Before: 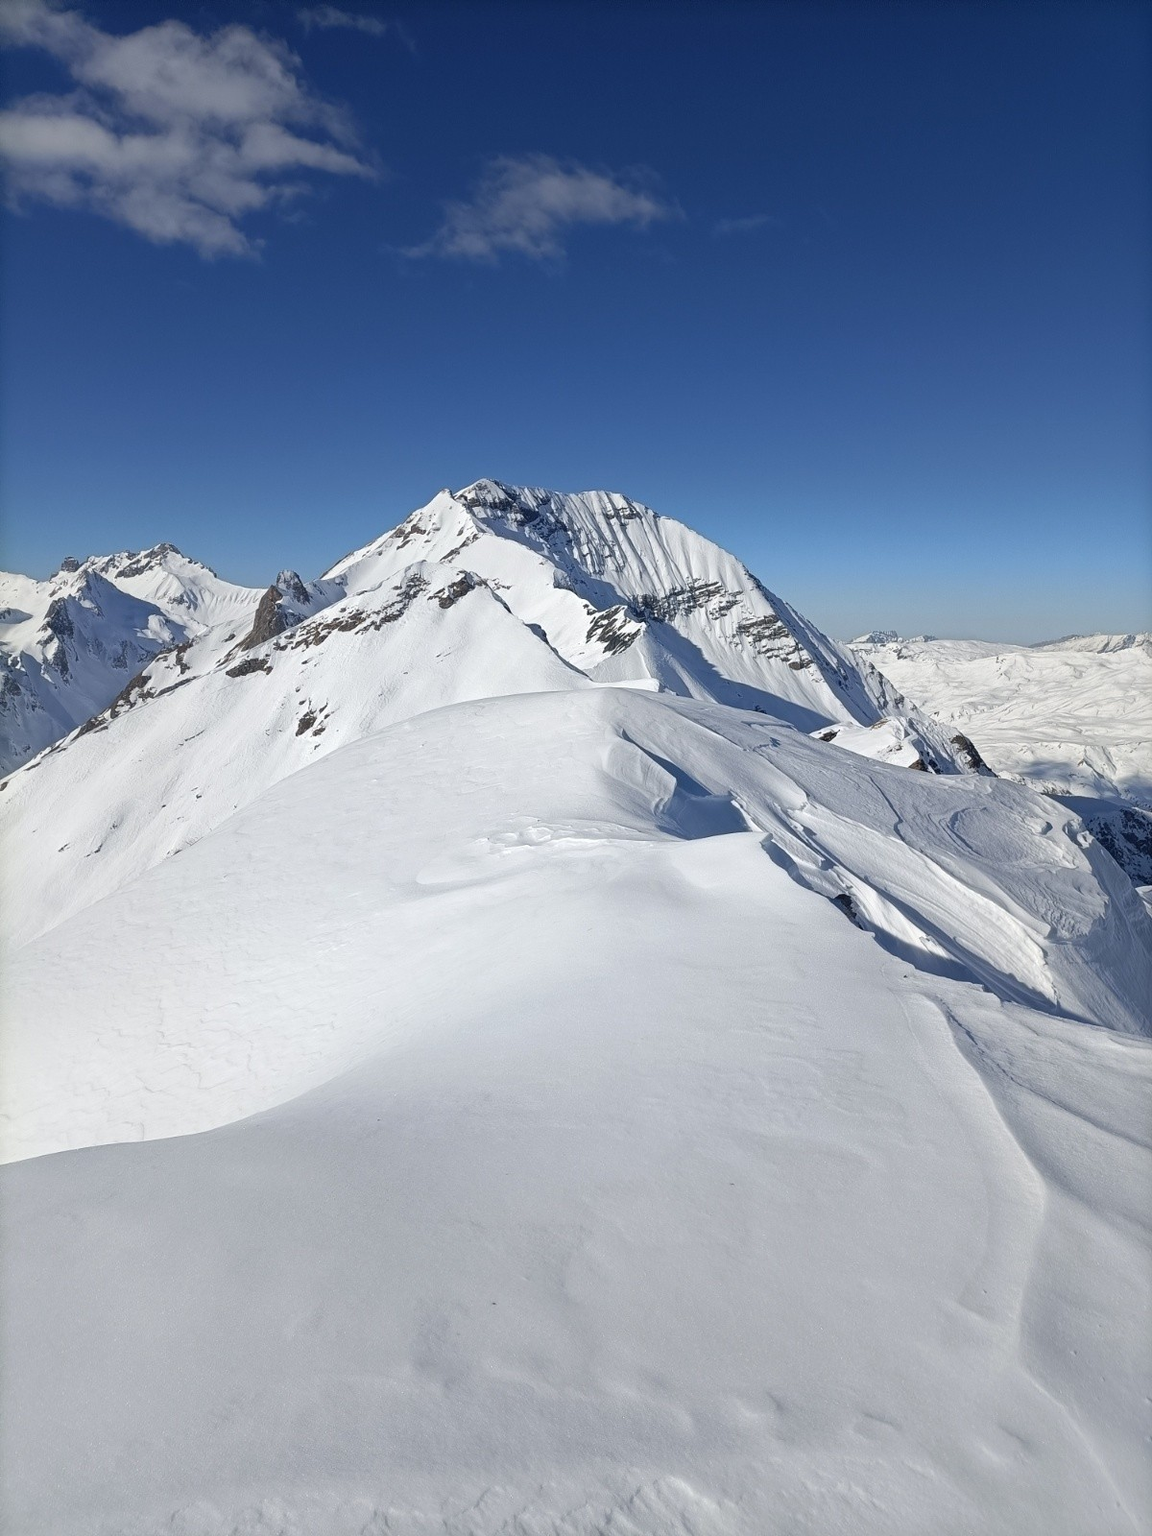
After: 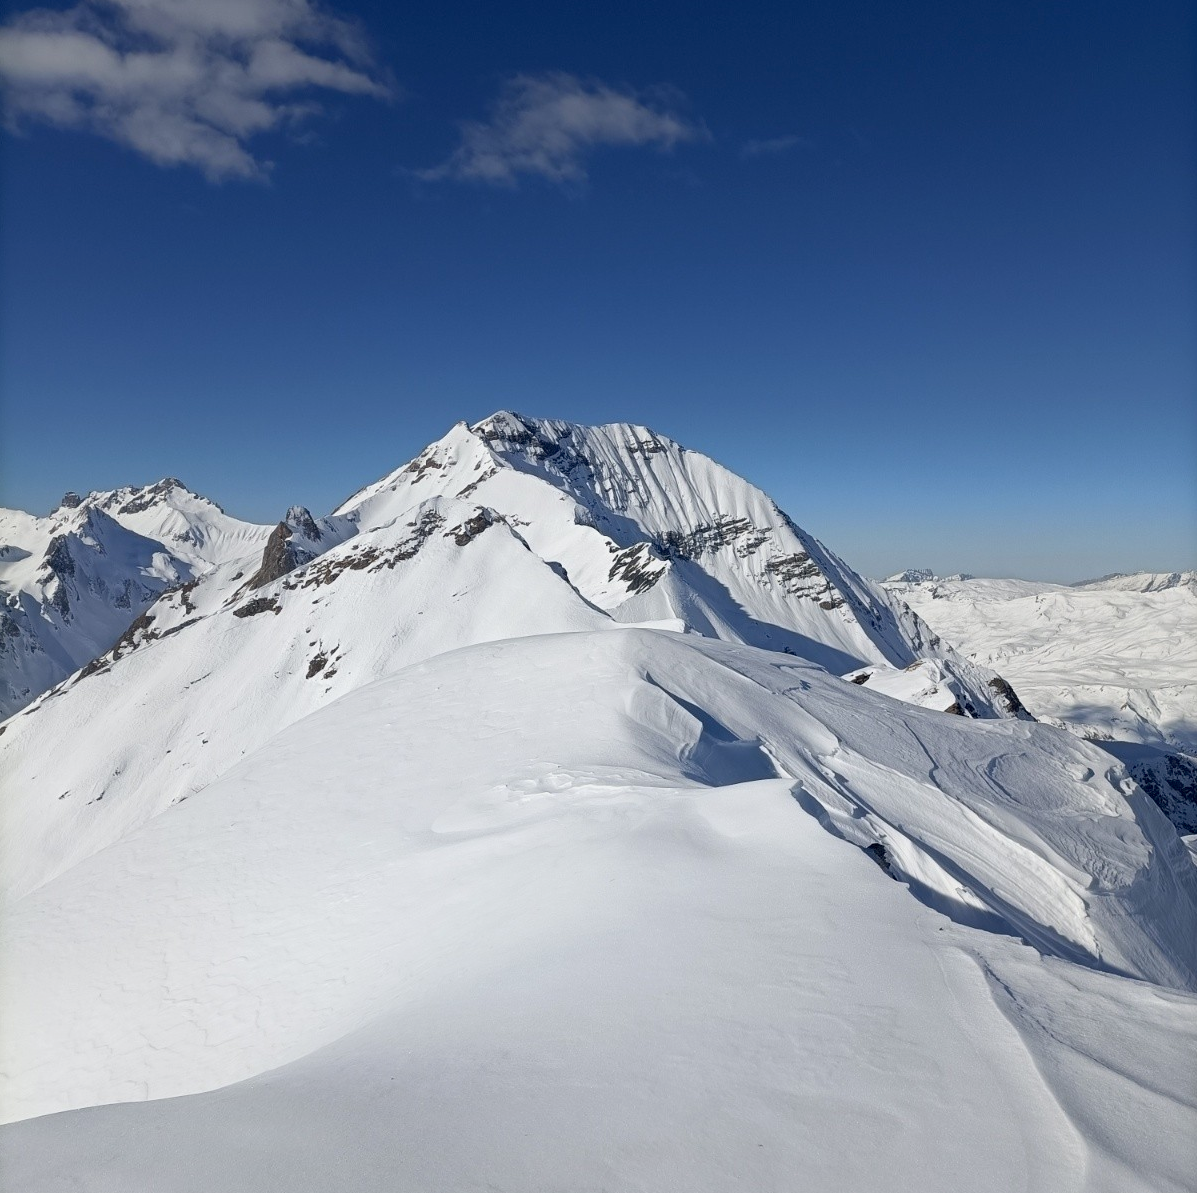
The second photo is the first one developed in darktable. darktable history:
shadows and highlights: shadows 0.865, highlights 39.02
crop: left 0.231%, top 5.554%, bottom 19.854%
exposure: black level correction 0.006, exposure -0.224 EV, compensate highlight preservation false
